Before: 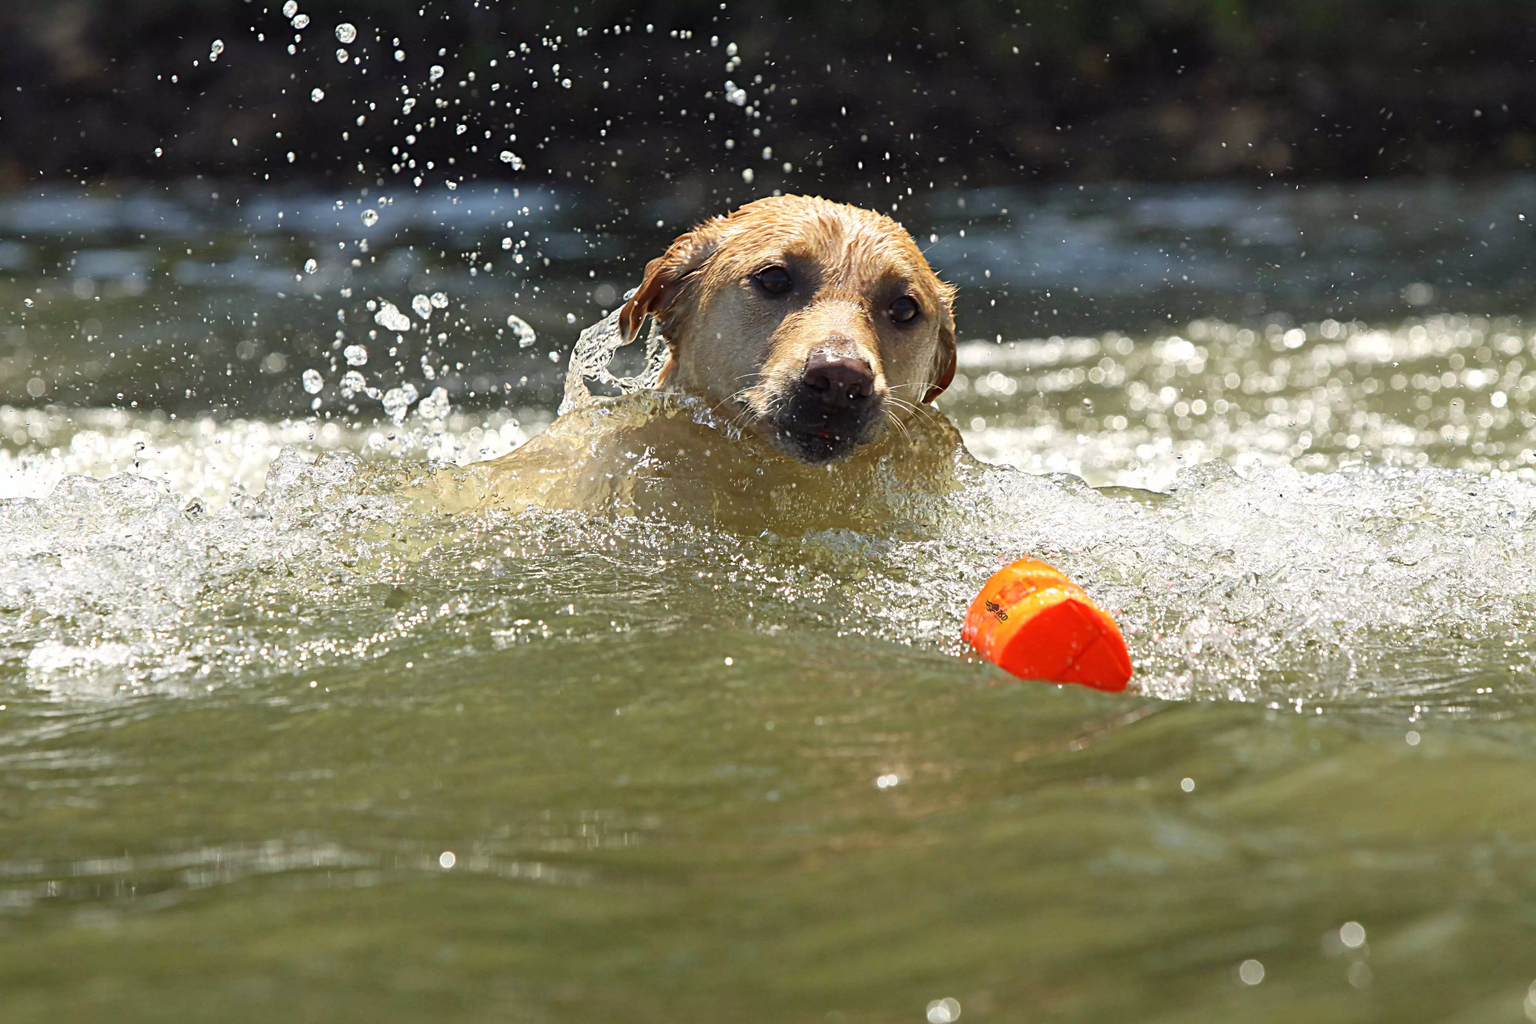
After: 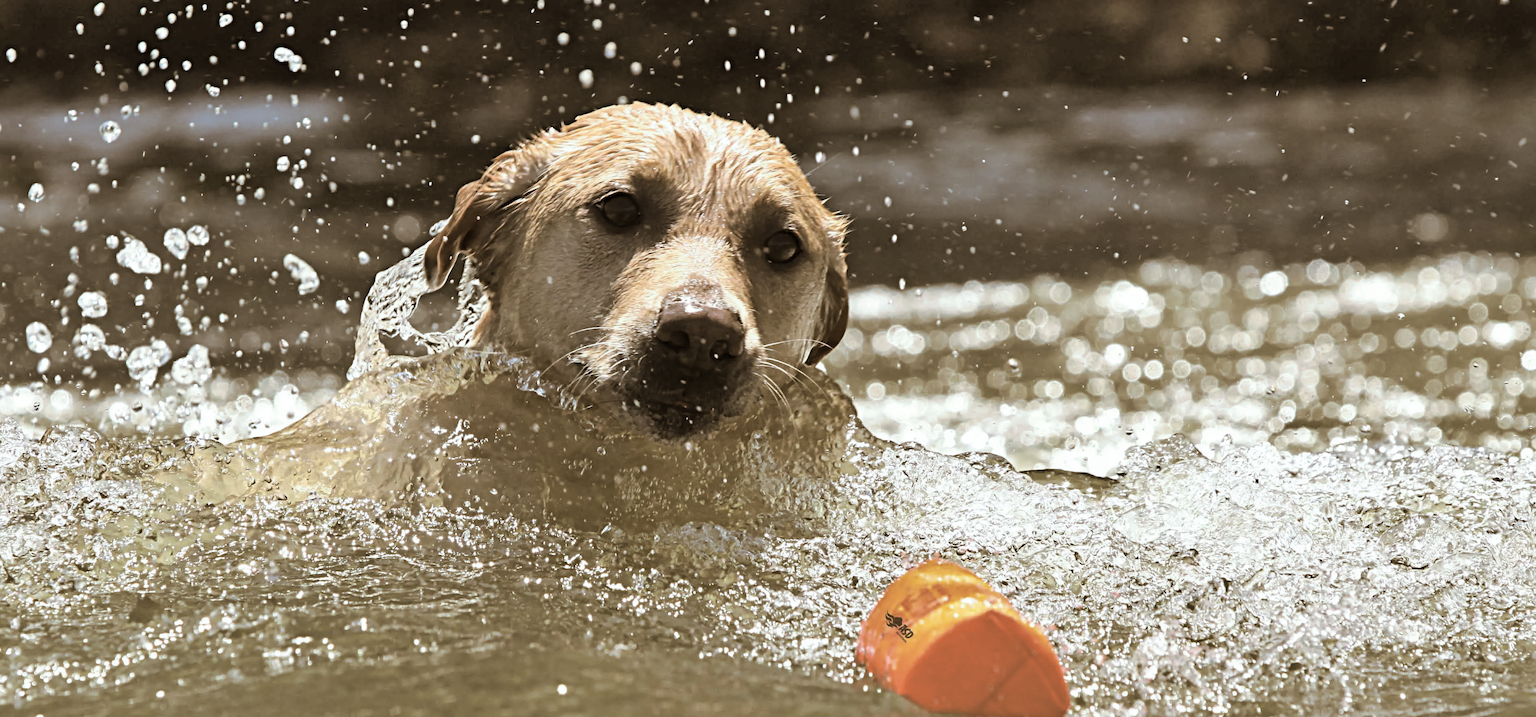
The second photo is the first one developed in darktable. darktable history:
shadows and highlights: white point adjustment 0.05, highlights color adjustment 55.9%, soften with gaussian
crop: left 18.38%, top 11.092%, right 2.134%, bottom 33.217%
split-toning: shadows › hue 37.98°, highlights › hue 185.58°, balance -55.261
contrast brightness saturation: contrast 0.1, saturation -0.3
